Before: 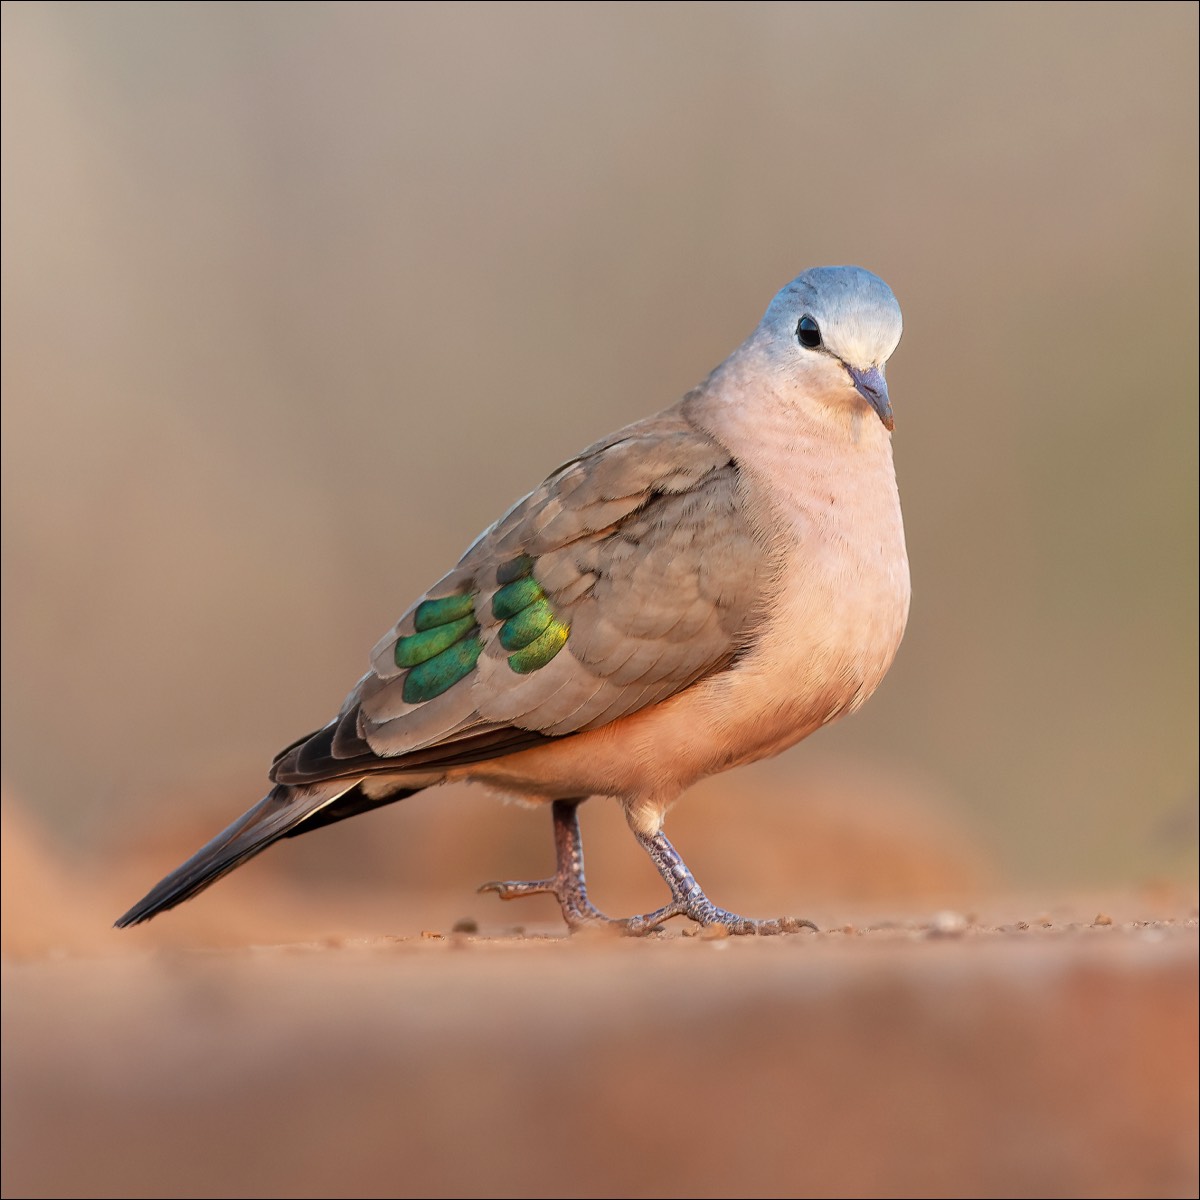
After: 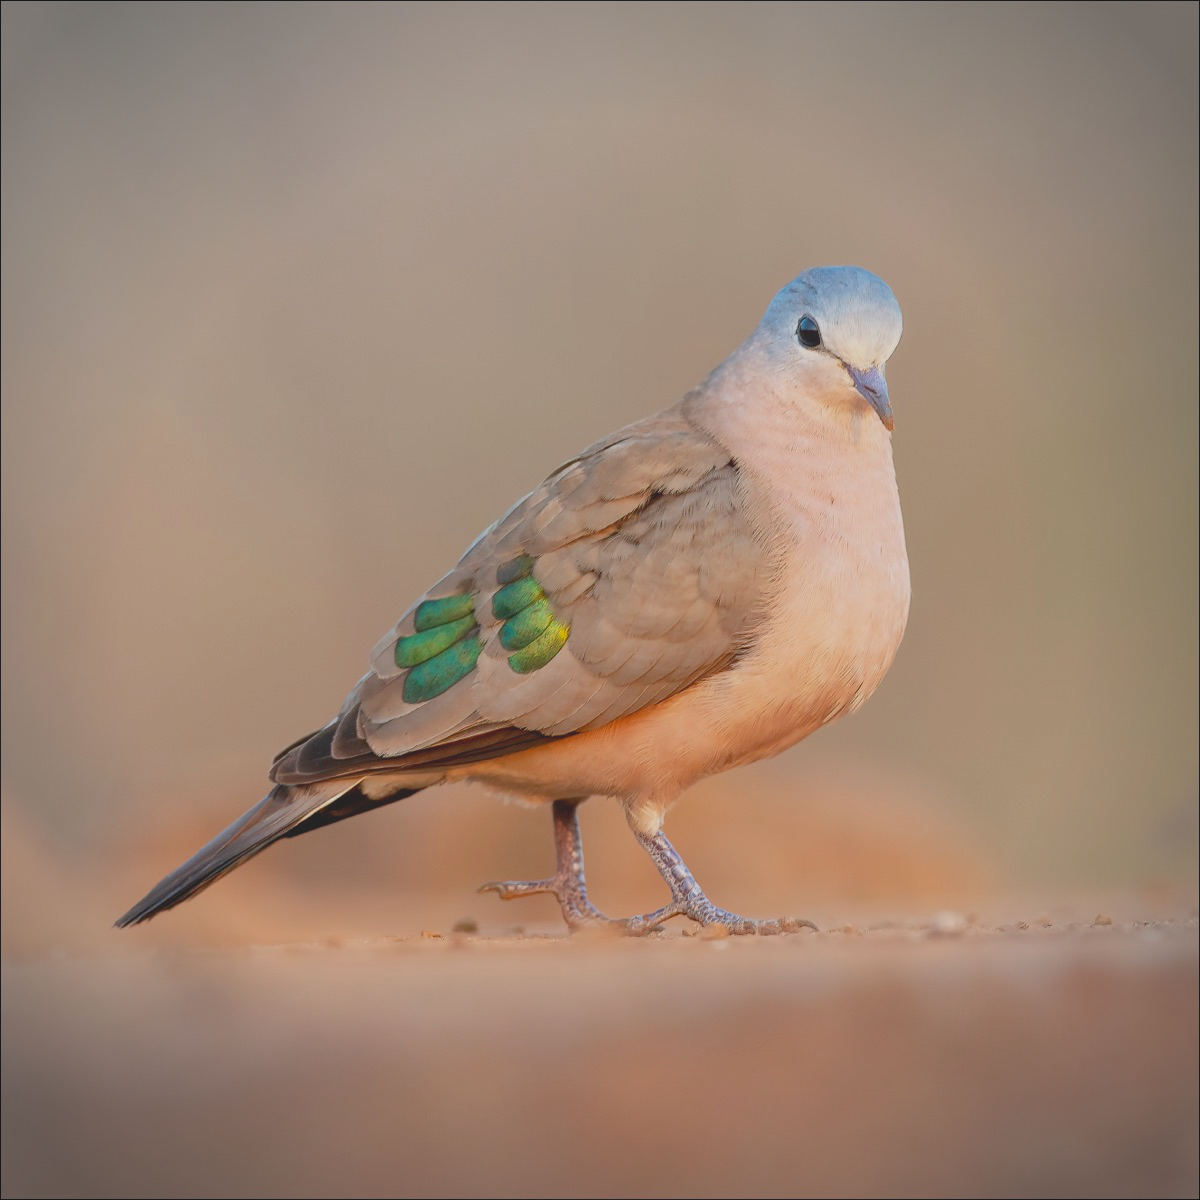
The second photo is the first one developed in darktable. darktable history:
vignetting: on, module defaults
contrast brightness saturation: contrast -0.28
